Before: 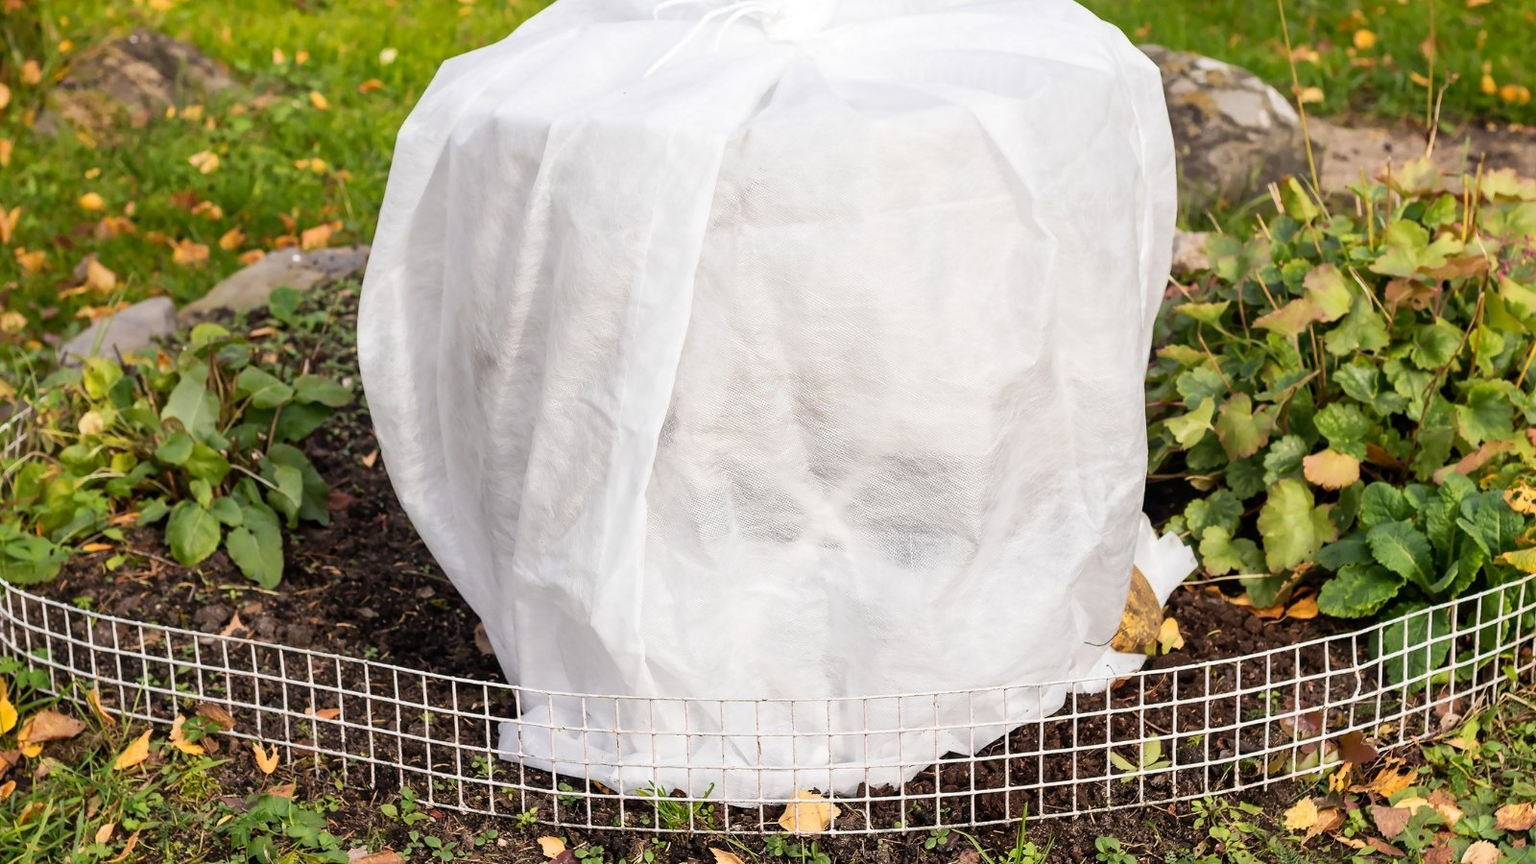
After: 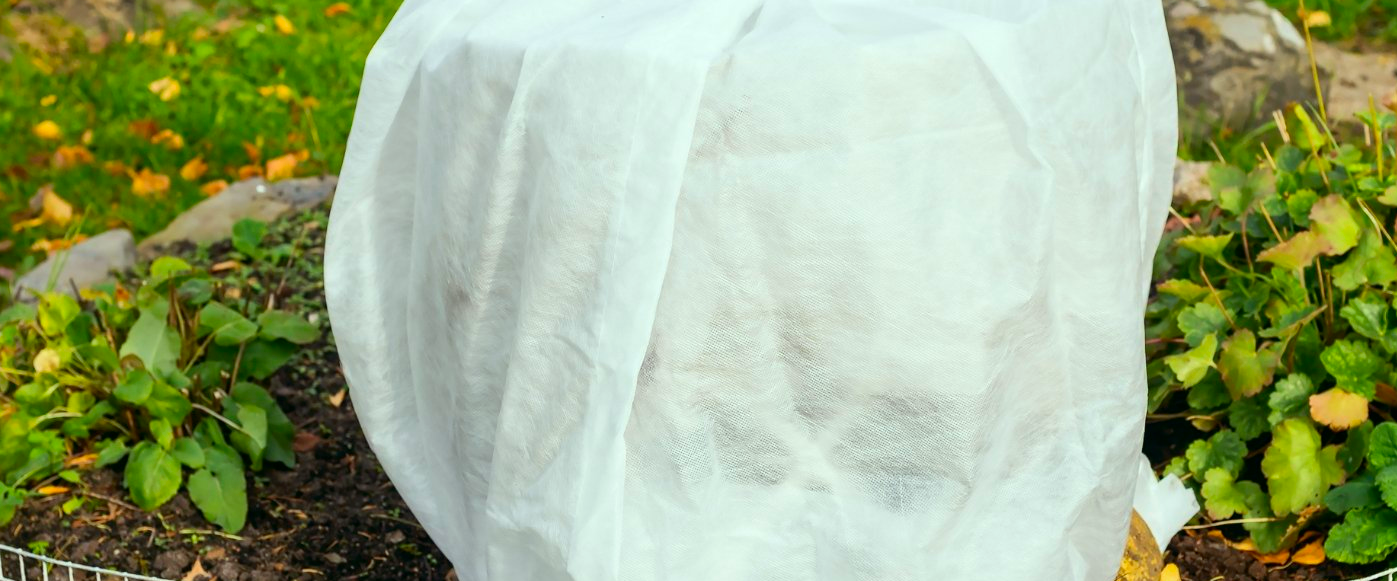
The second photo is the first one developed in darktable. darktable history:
color correction: highlights a* -7.33, highlights b* 1.26, shadows a* -3.55, saturation 1.4
crop: left 3.015%, top 8.969%, right 9.647%, bottom 26.457%
white balance: emerald 1
